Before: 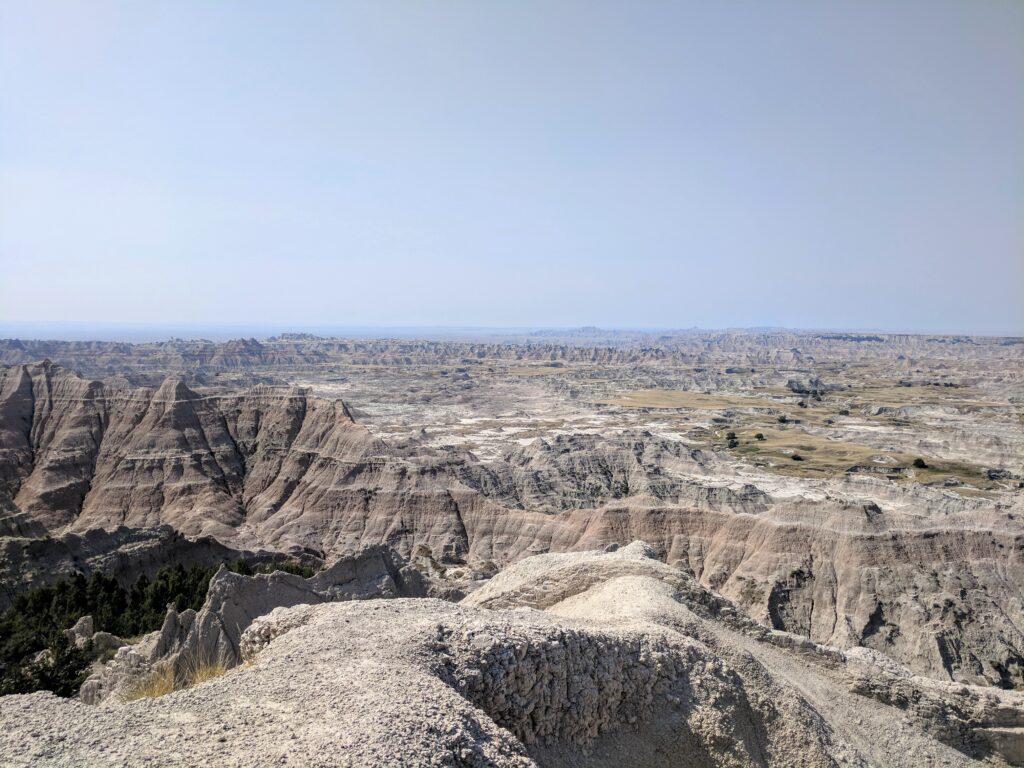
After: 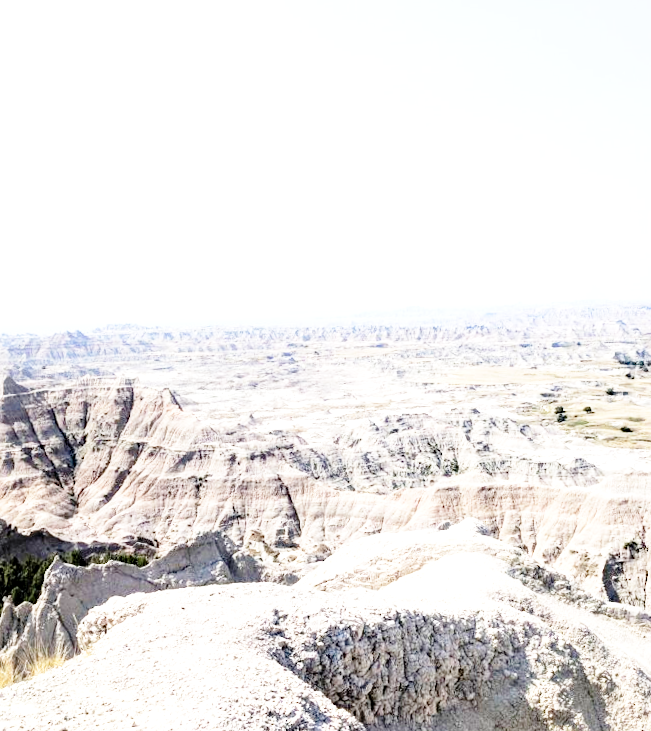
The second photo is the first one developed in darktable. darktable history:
crop and rotate: left 15.446%, right 17.836%
base curve: curves: ch0 [(0, 0) (0.028, 0.03) (0.105, 0.232) (0.387, 0.748) (0.754, 0.968) (1, 1)], fusion 1, exposure shift 0.576, preserve colors none
rotate and perspective: rotation -2.12°, lens shift (vertical) 0.009, lens shift (horizontal) -0.008, automatic cropping original format, crop left 0.036, crop right 0.964, crop top 0.05, crop bottom 0.959
exposure: exposure 0.766 EV, compensate highlight preservation false
